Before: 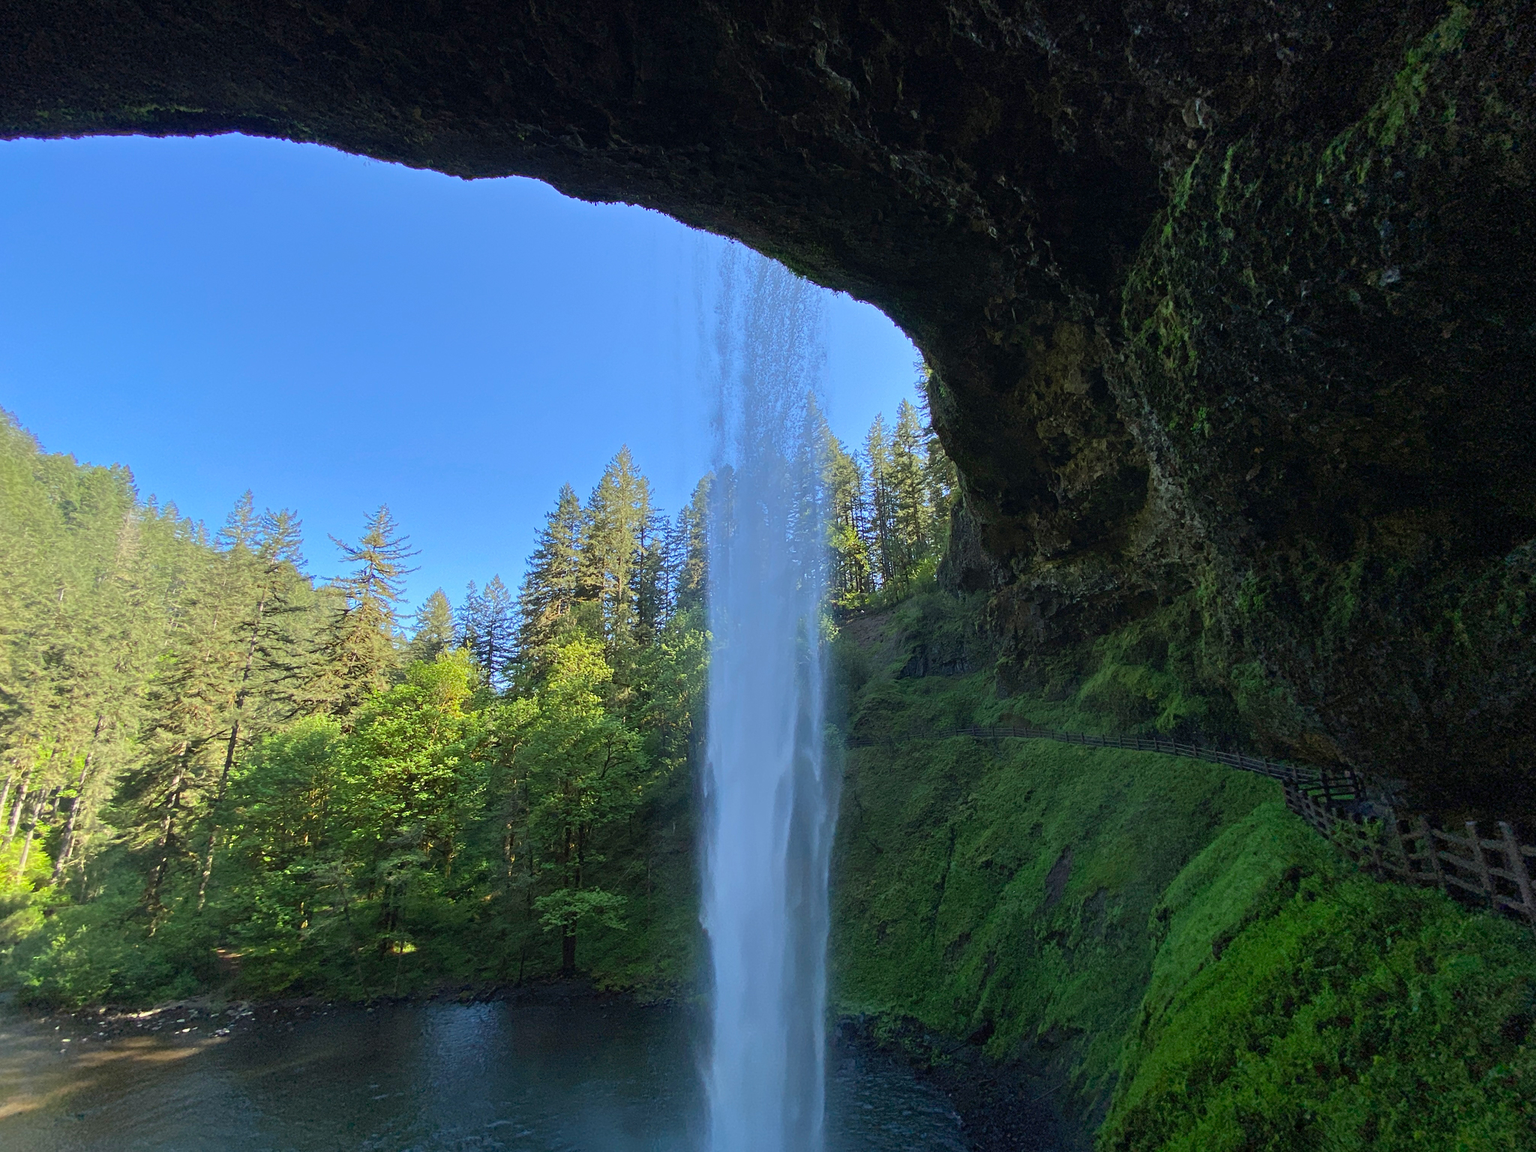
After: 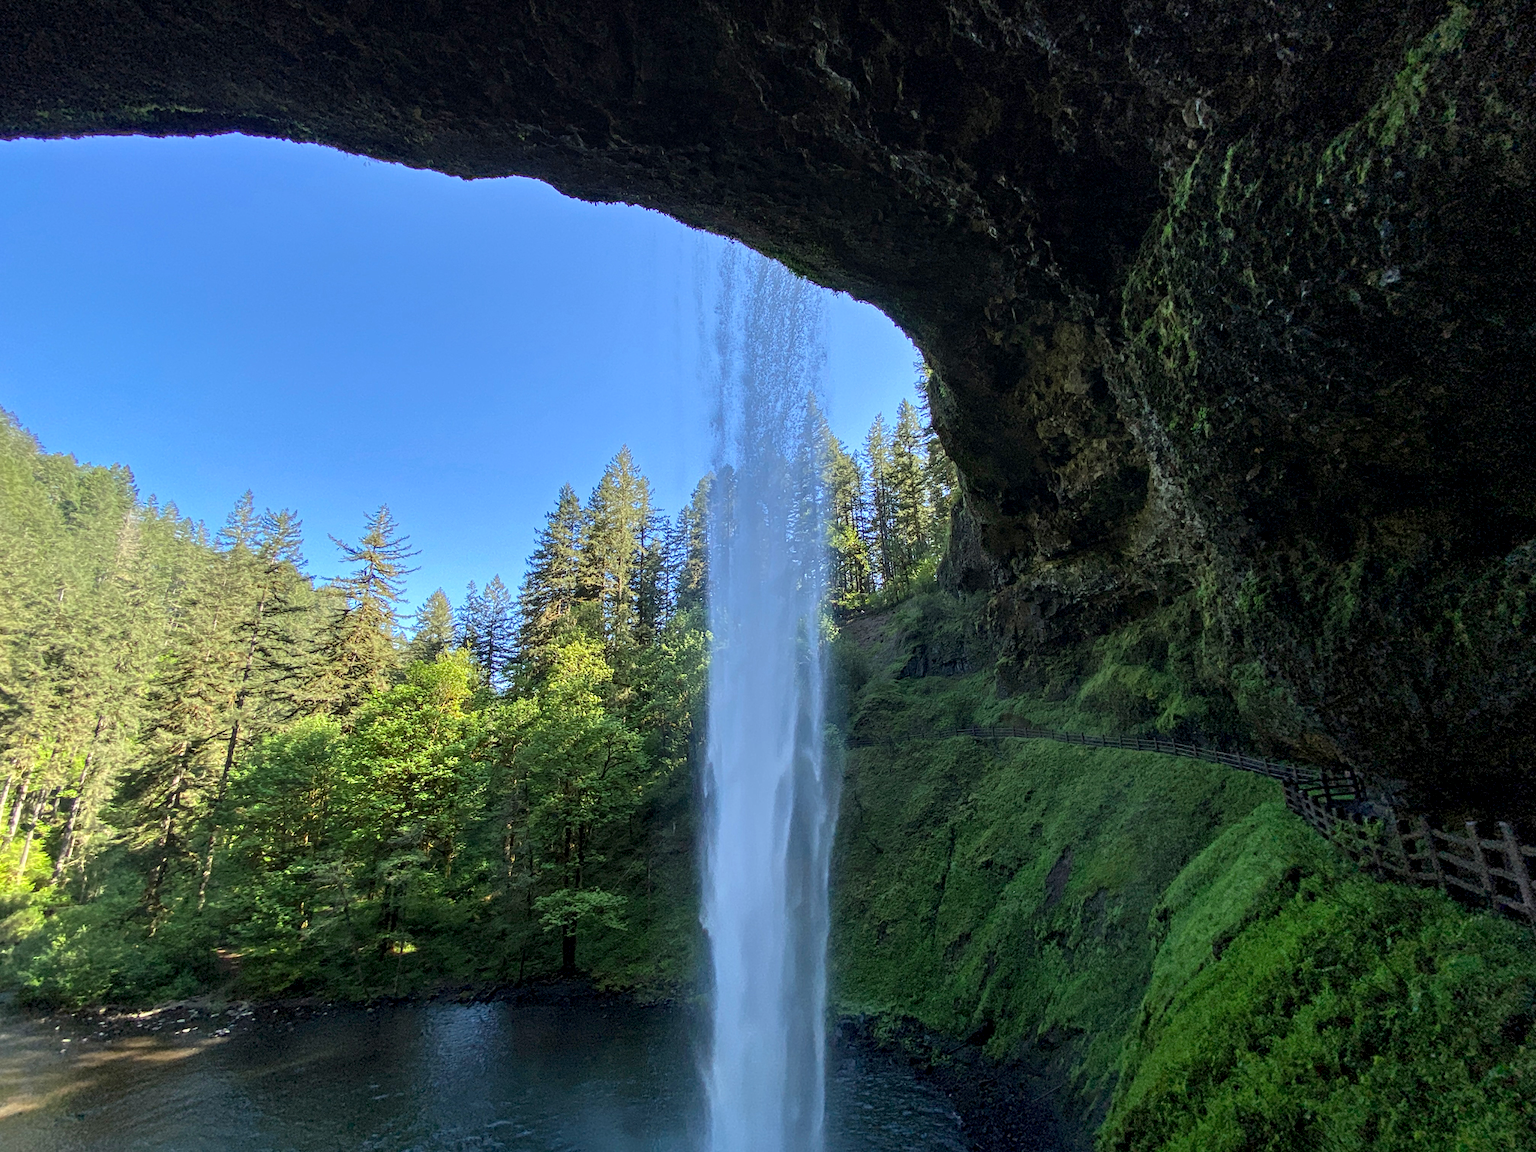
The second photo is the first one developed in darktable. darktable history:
local contrast: highlights 57%, detail 145%
